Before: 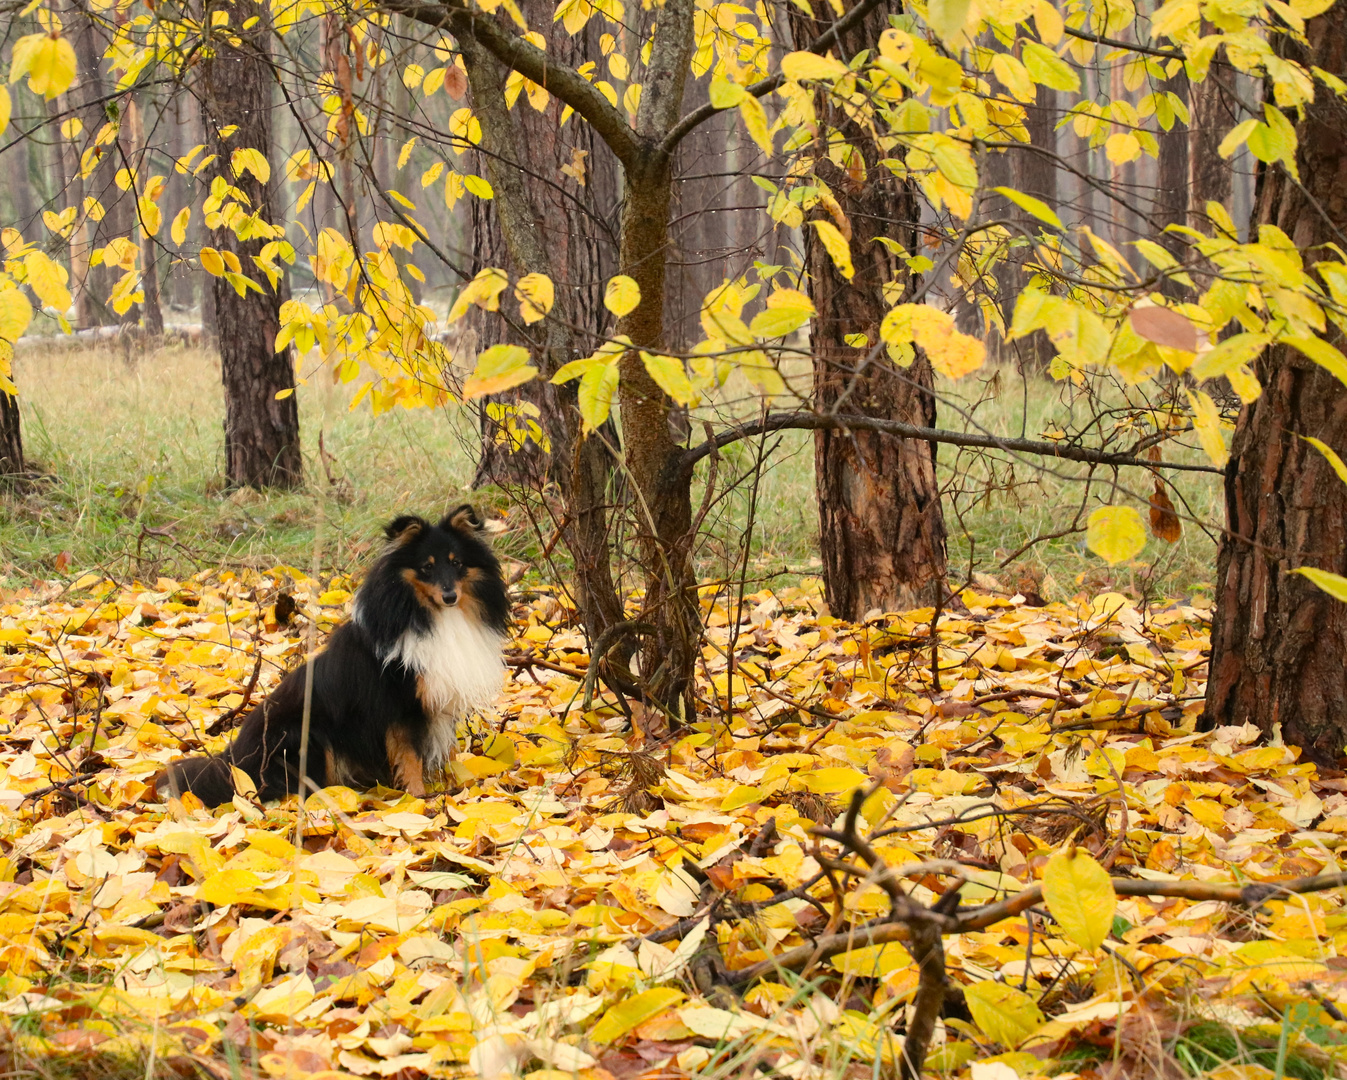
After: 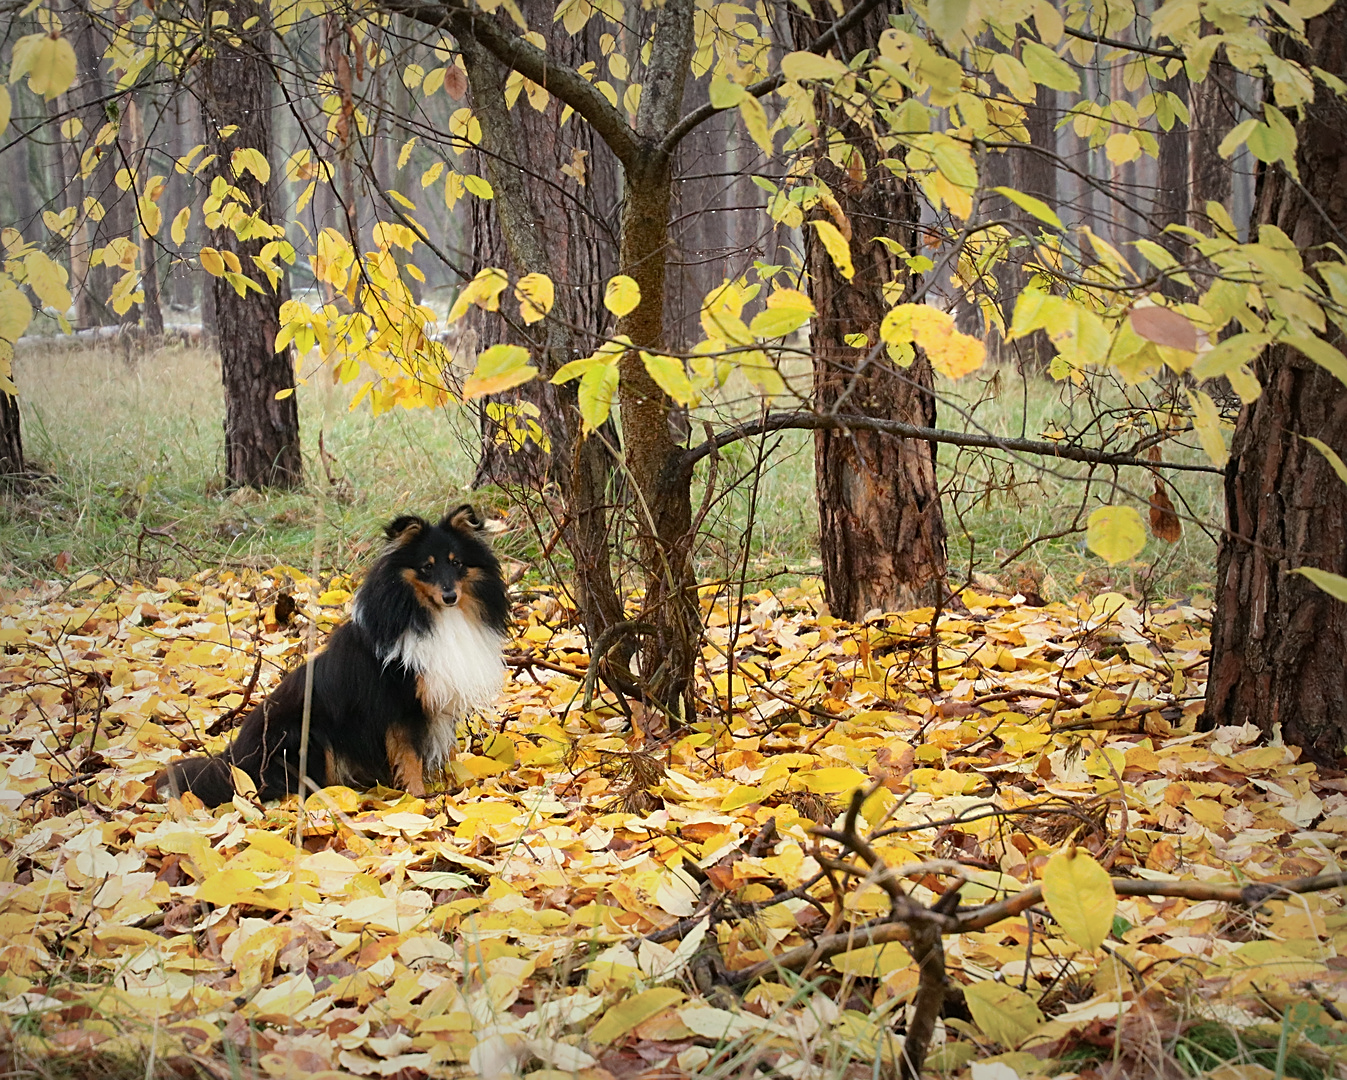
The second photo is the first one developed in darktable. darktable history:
vignetting: fall-off start 52.73%, brightness -0.4, saturation -0.29, automatic ratio true, width/height ratio 1.315, shape 0.212
color calibration: x 0.367, y 0.379, temperature 4404.36 K
sharpen: on, module defaults
